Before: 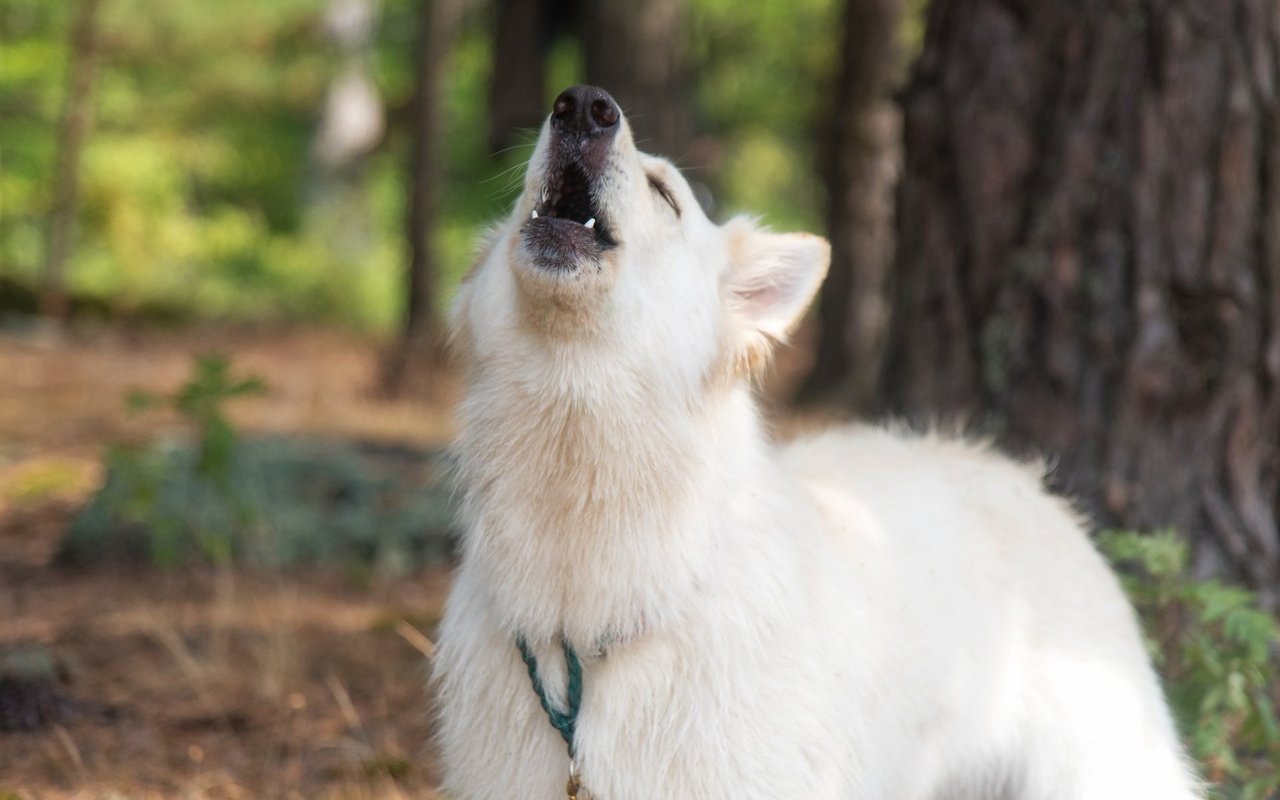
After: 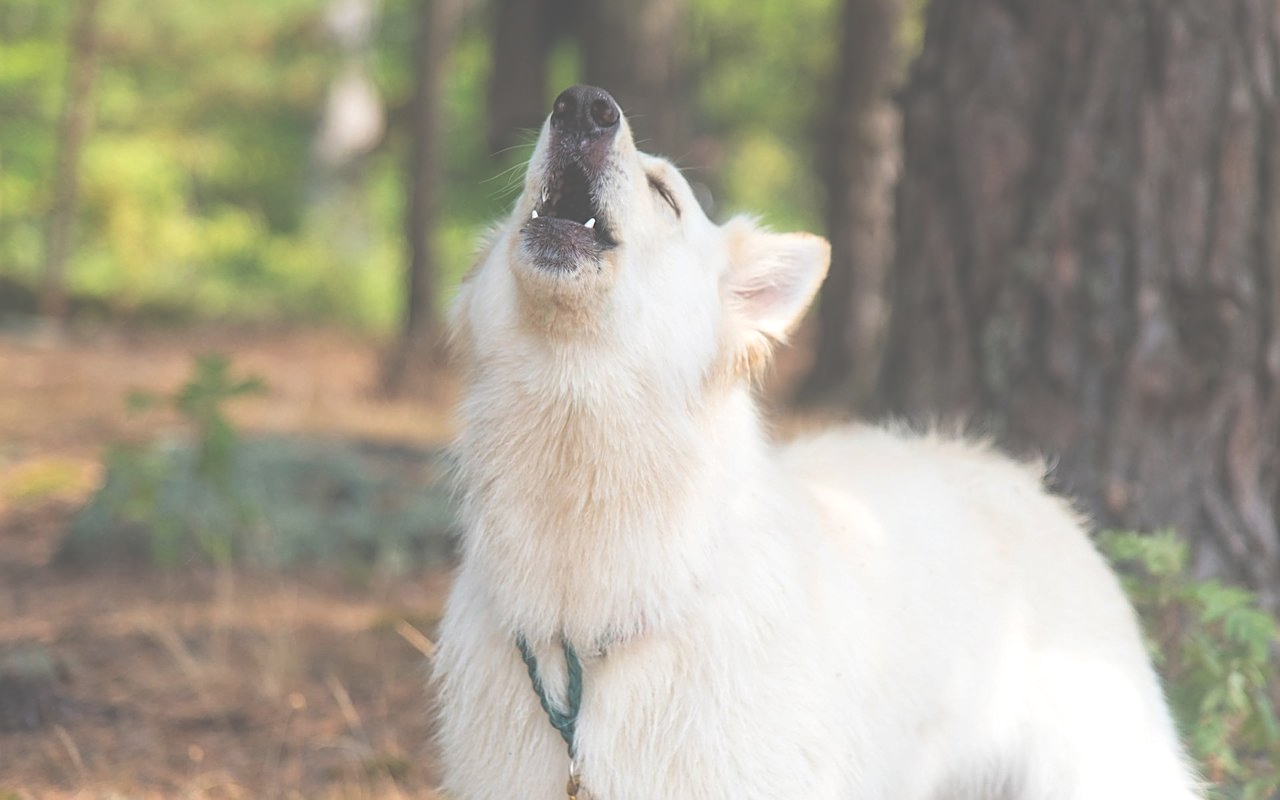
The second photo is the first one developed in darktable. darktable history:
sharpen: on, module defaults
contrast brightness saturation: brightness 0.153
exposure: black level correction -0.041, exposure 0.059 EV, compensate highlight preservation false
